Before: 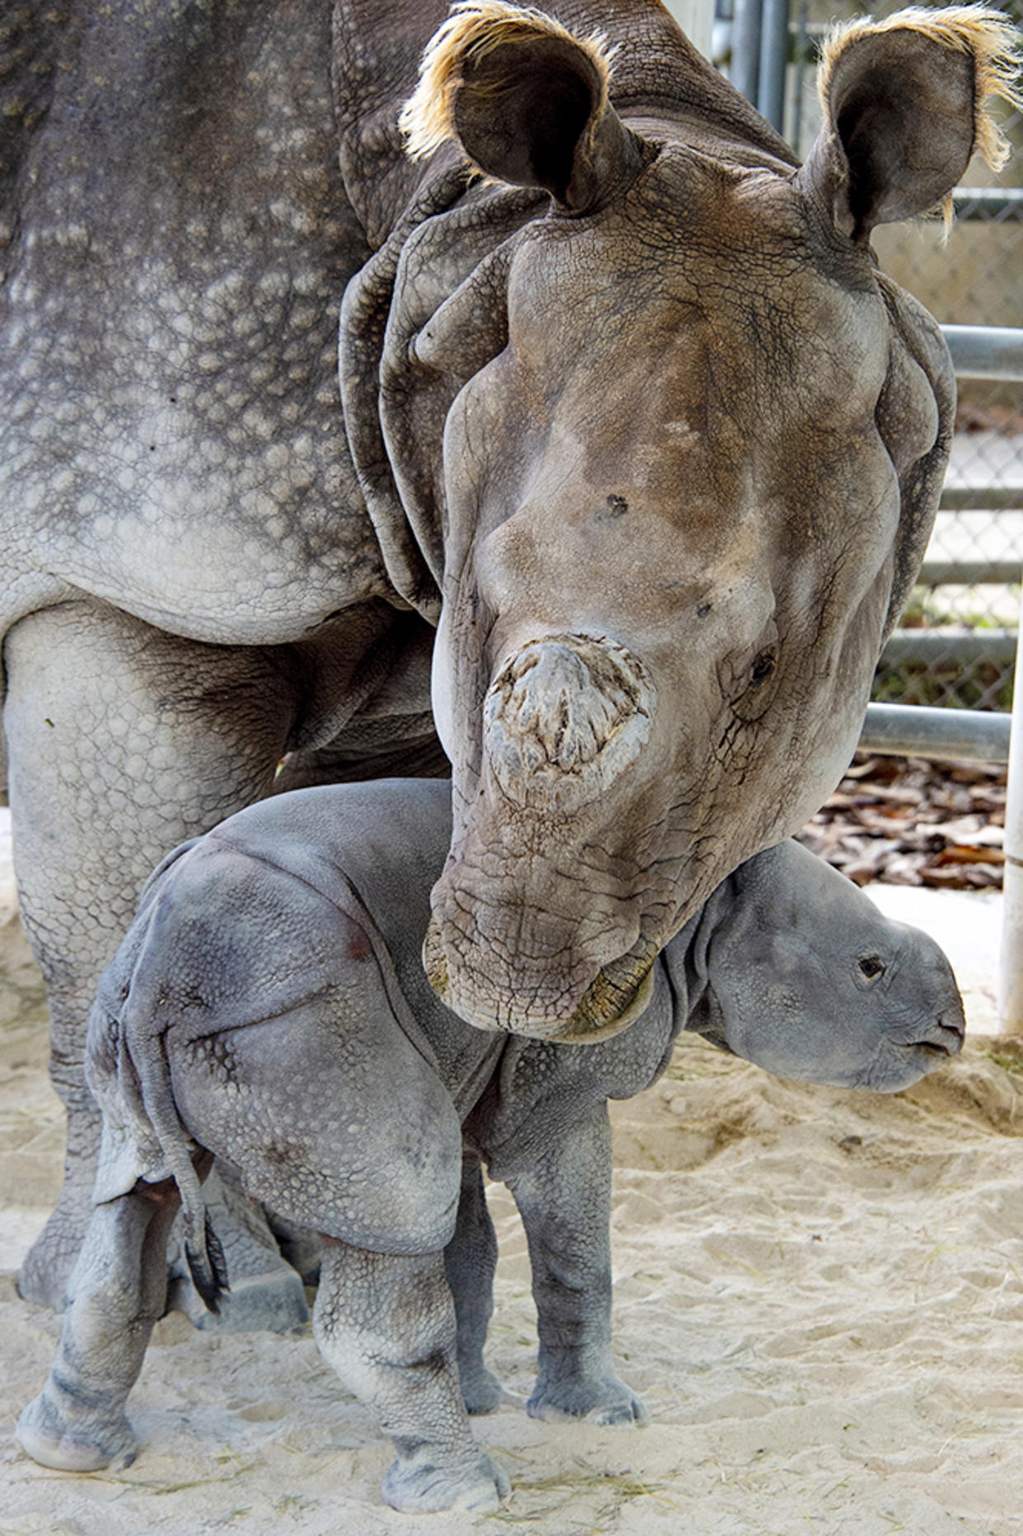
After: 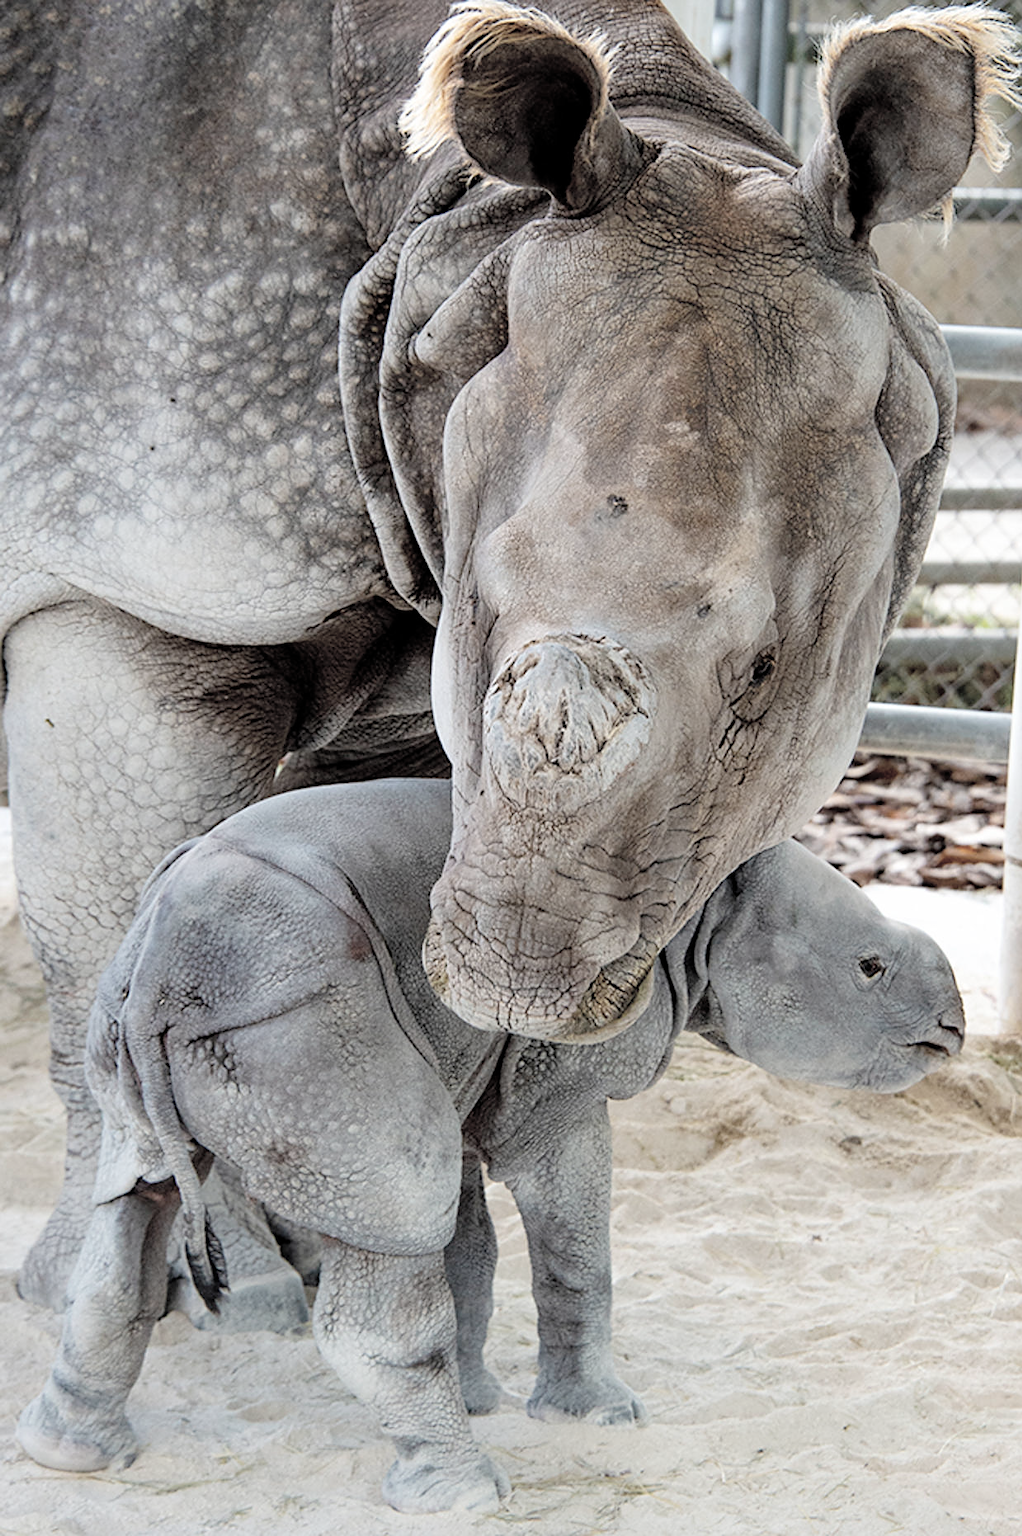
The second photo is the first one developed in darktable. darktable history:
sharpen: radius 0.976, amount 0.615
contrast brightness saturation: brightness 0.183, saturation -0.519
